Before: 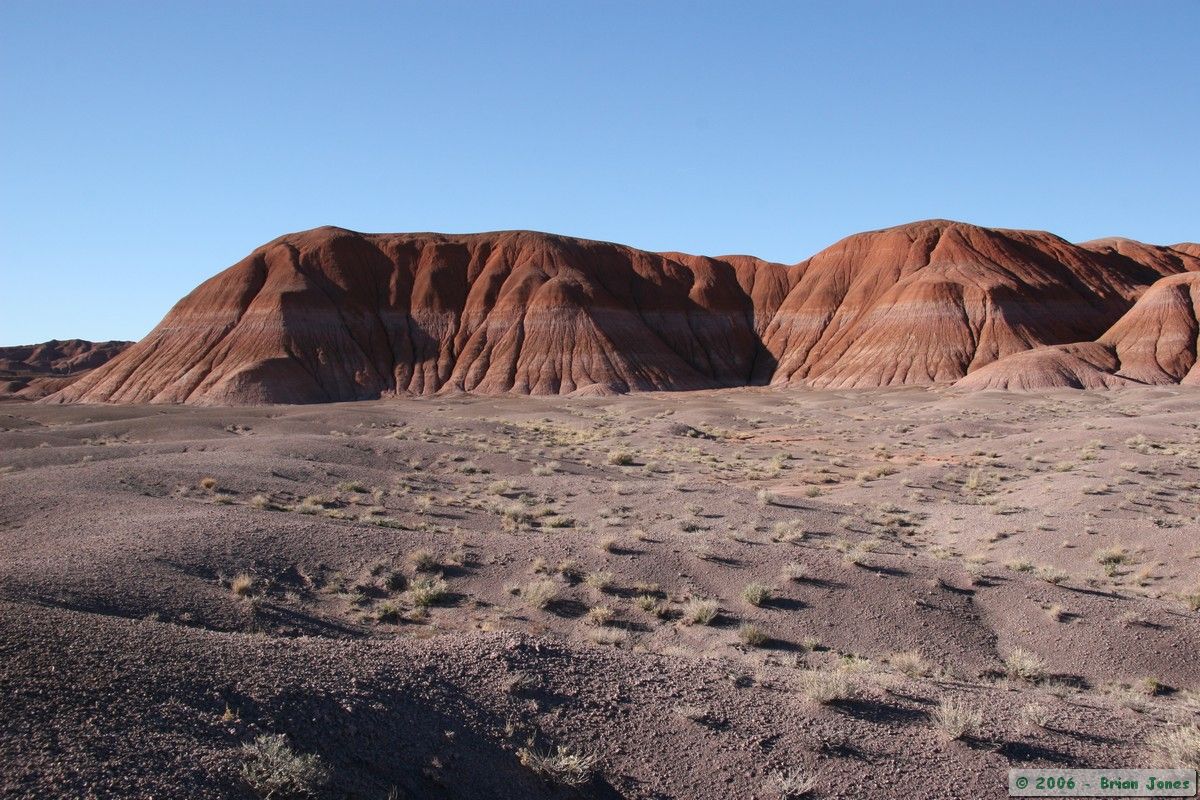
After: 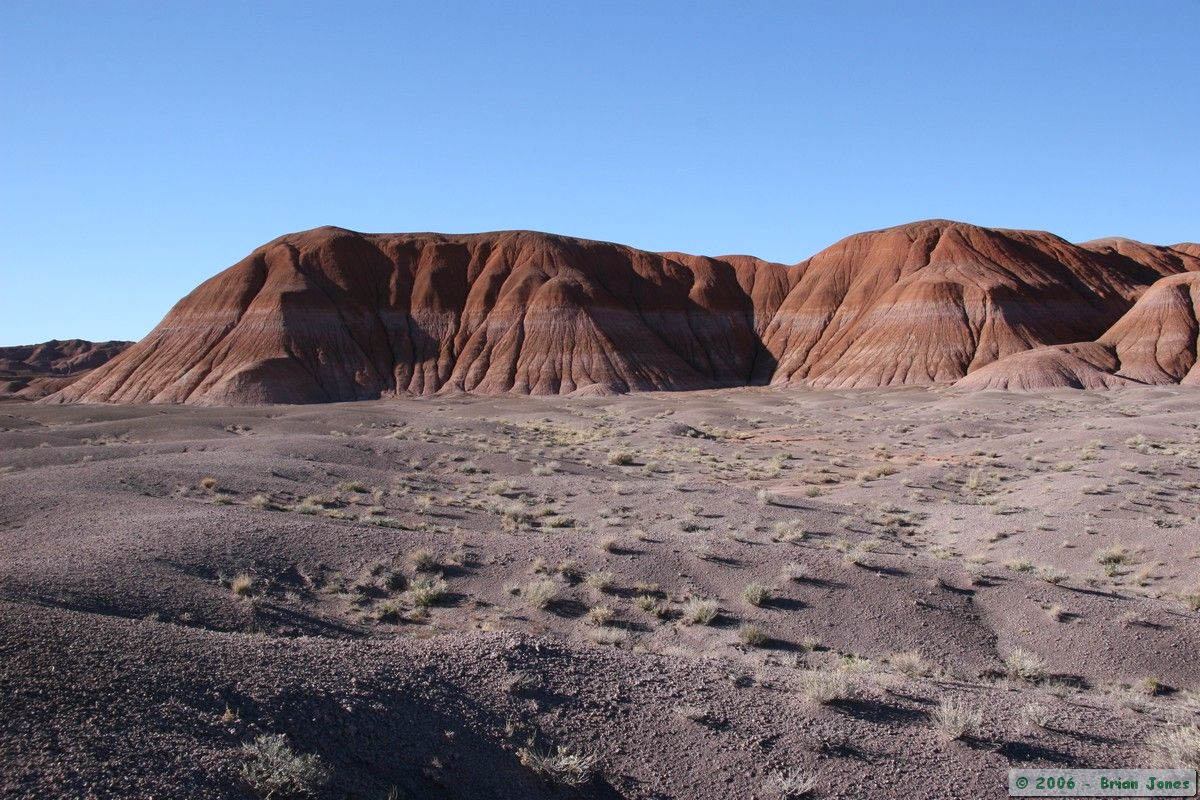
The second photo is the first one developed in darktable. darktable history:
color contrast: green-magenta contrast 0.96
white balance: red 0.967, blue 1.049
